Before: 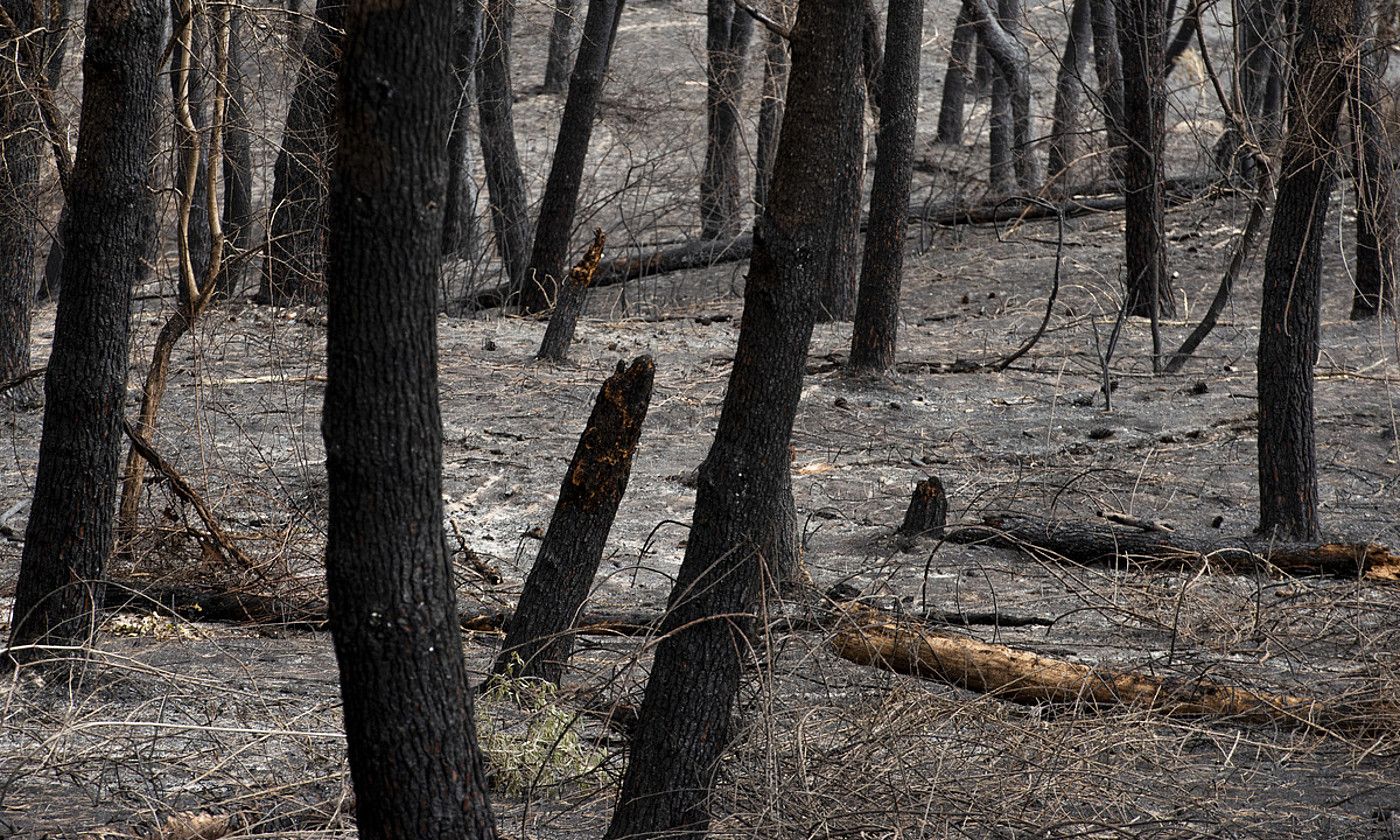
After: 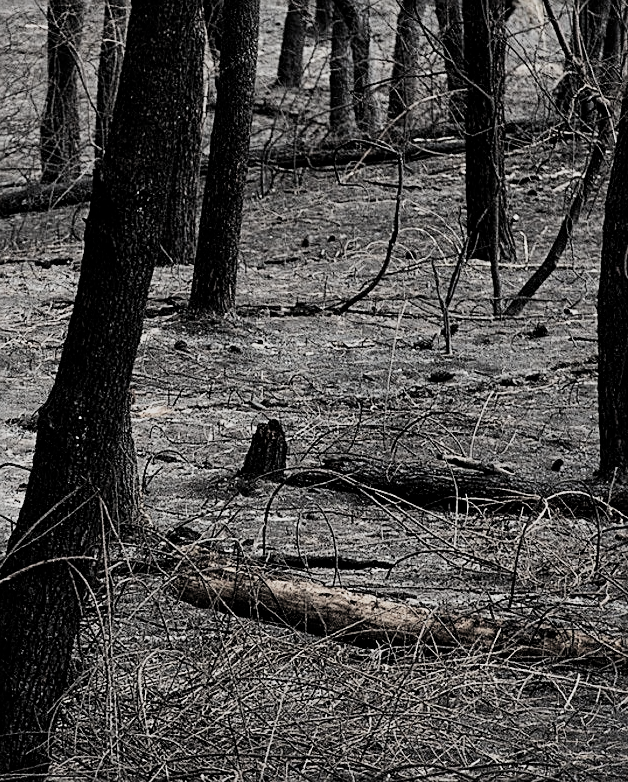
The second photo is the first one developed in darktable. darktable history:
sharpen: on, module defaults
filmic rgb: black relative exposure -5.05 EV, white relative exposure 3.95 EV, hardness 2.9, contrast 1.3, highlights saturation mix -29.19%, color science v5 (2021), contrast in shadows safe, contrast in highlights safe
crop: left 47.163%, top 6.872%, right 7.973%
